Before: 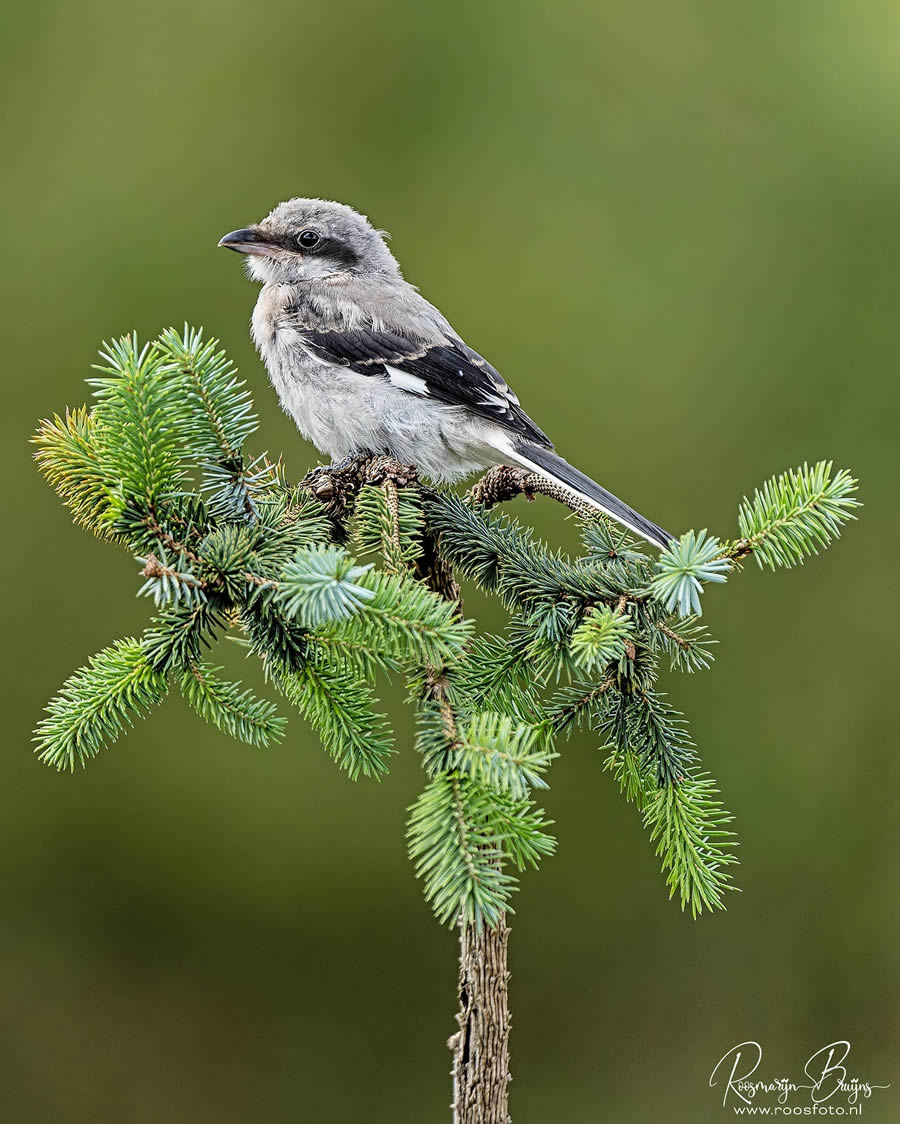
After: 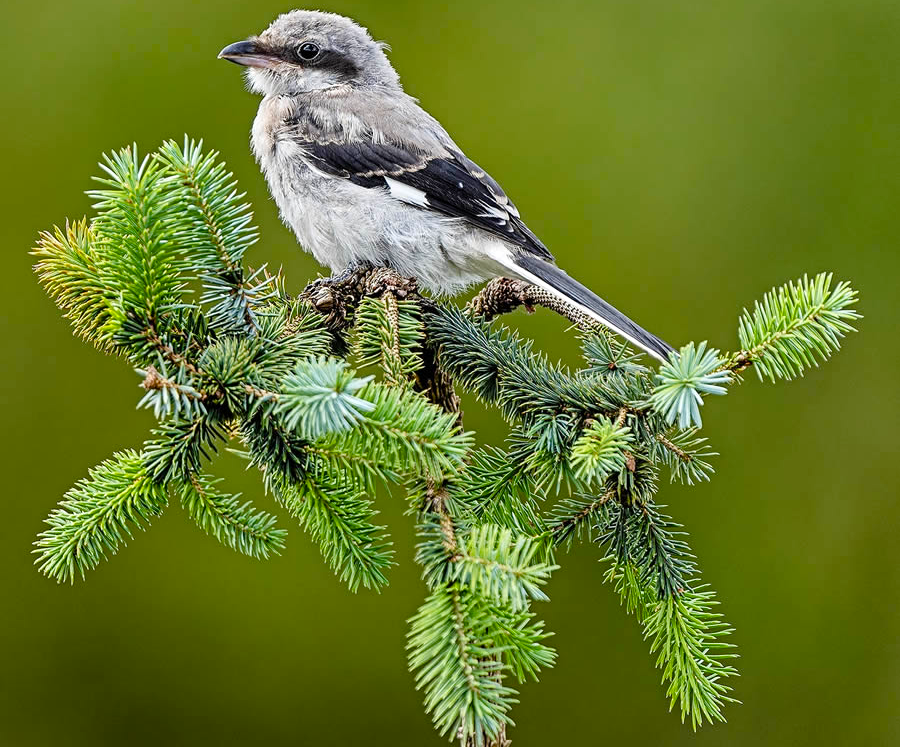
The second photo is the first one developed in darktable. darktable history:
crop: top 16.727%, bottom 16.727%
base curve: curves: ch0 [(0, 0) (0.283, 0.295) (1, 1)], preserve colors none
color balance rgb: linear chroma grading › global chroma 8.12%, perceptual saturation grading › global saturation 9.07%, perceptual saturation grading › highlights -13.84%, perceptual saturation grading › mid-tones 14.88%, perceptual saturation grading › shadows 22.8%, perceptual brilliance grading › highlights 2.61%, global vibrance 12.07%
